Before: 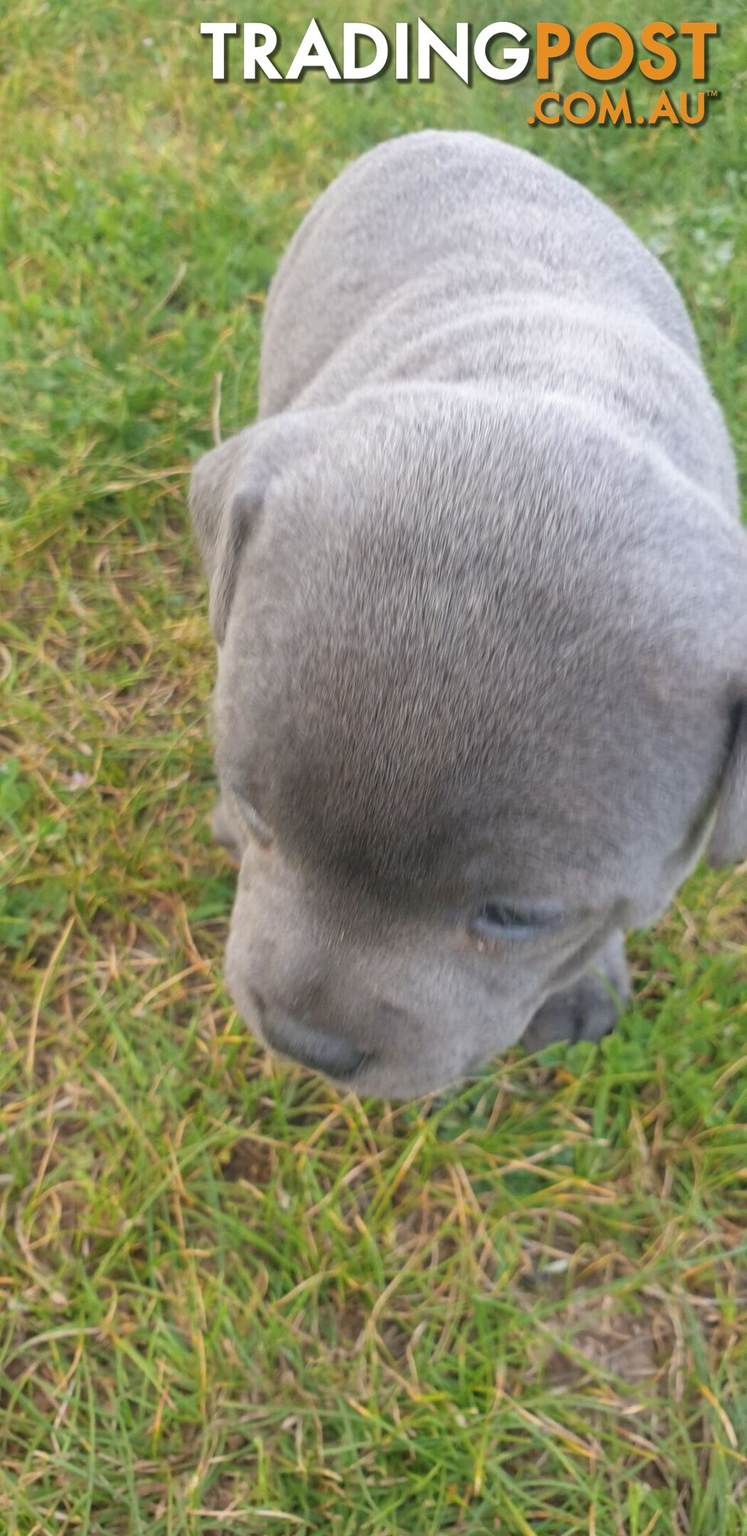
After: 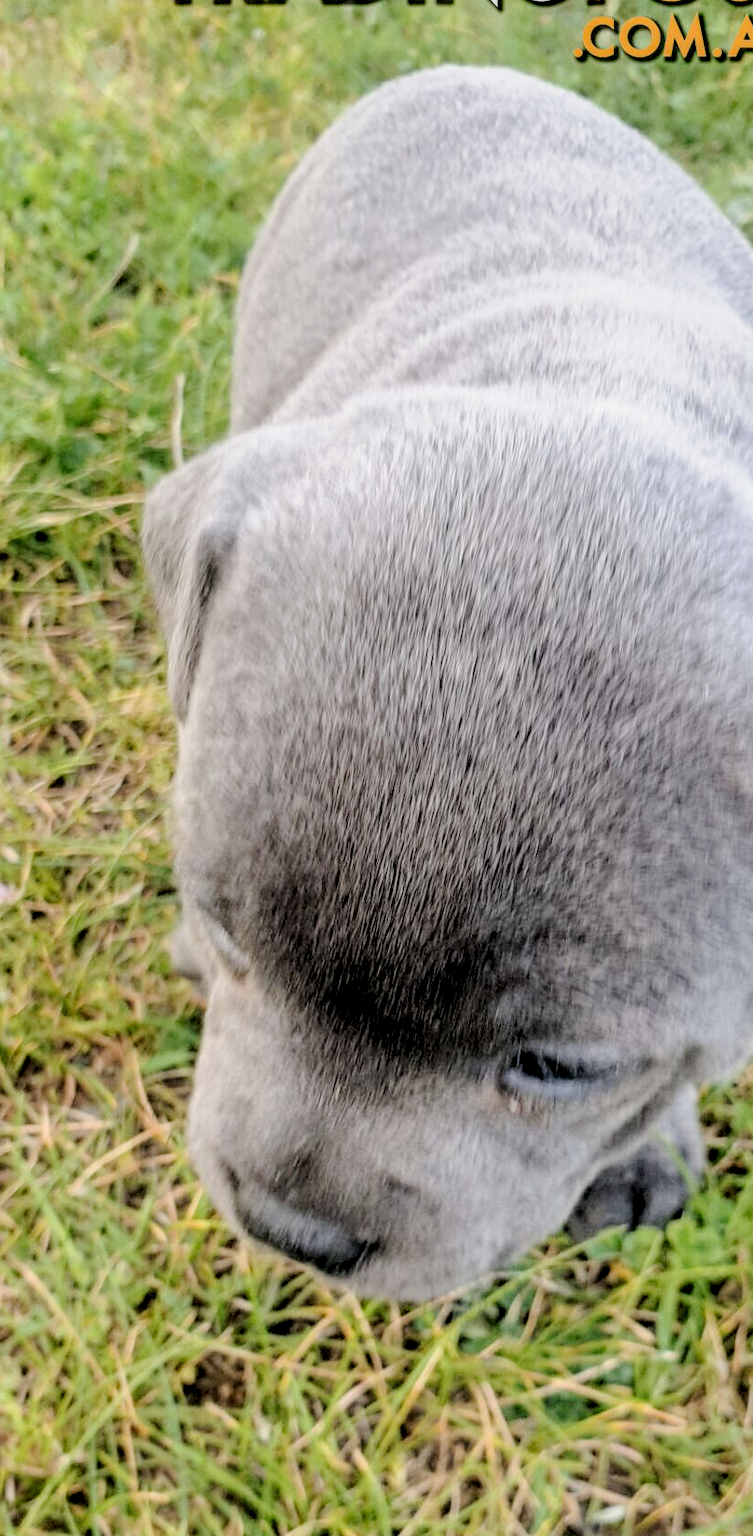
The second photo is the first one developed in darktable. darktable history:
tone curve: curves: ch0 [(0, 0) (0.003, 0.004) (0.011, 0.015) (0.025, 0.033) (0.044, 0.058) (0.069, 0.091) (0.1, 0.131) (0.136, 0.178) (0.177, 0.232) (0.224, 0.294) (0.277, 0.362) (0.335, 0.434) (0.399, 0.512) (0.468, 0.582) (0.543, 0.646) (0.623, 0.713) (0.709, 0.783) (0.801, 0.876) (0.898, 0.938) (1, 1)], preserve colors none
crop and rotate: left 10.465%, top 5.14%, right 10.37%, bottom 16.401%
exposure: exposure -0.015 EV, compensate highlight preservation false
local contrast: detail 150%
haze removal: compatibility mode true
filmic rgb: black relative exposure -2.87 EV, white relative exposure 4.56 EV, threshold 5.95 EV, hardness 1.77, contrast 1.237, enable highlight reconstruction true
